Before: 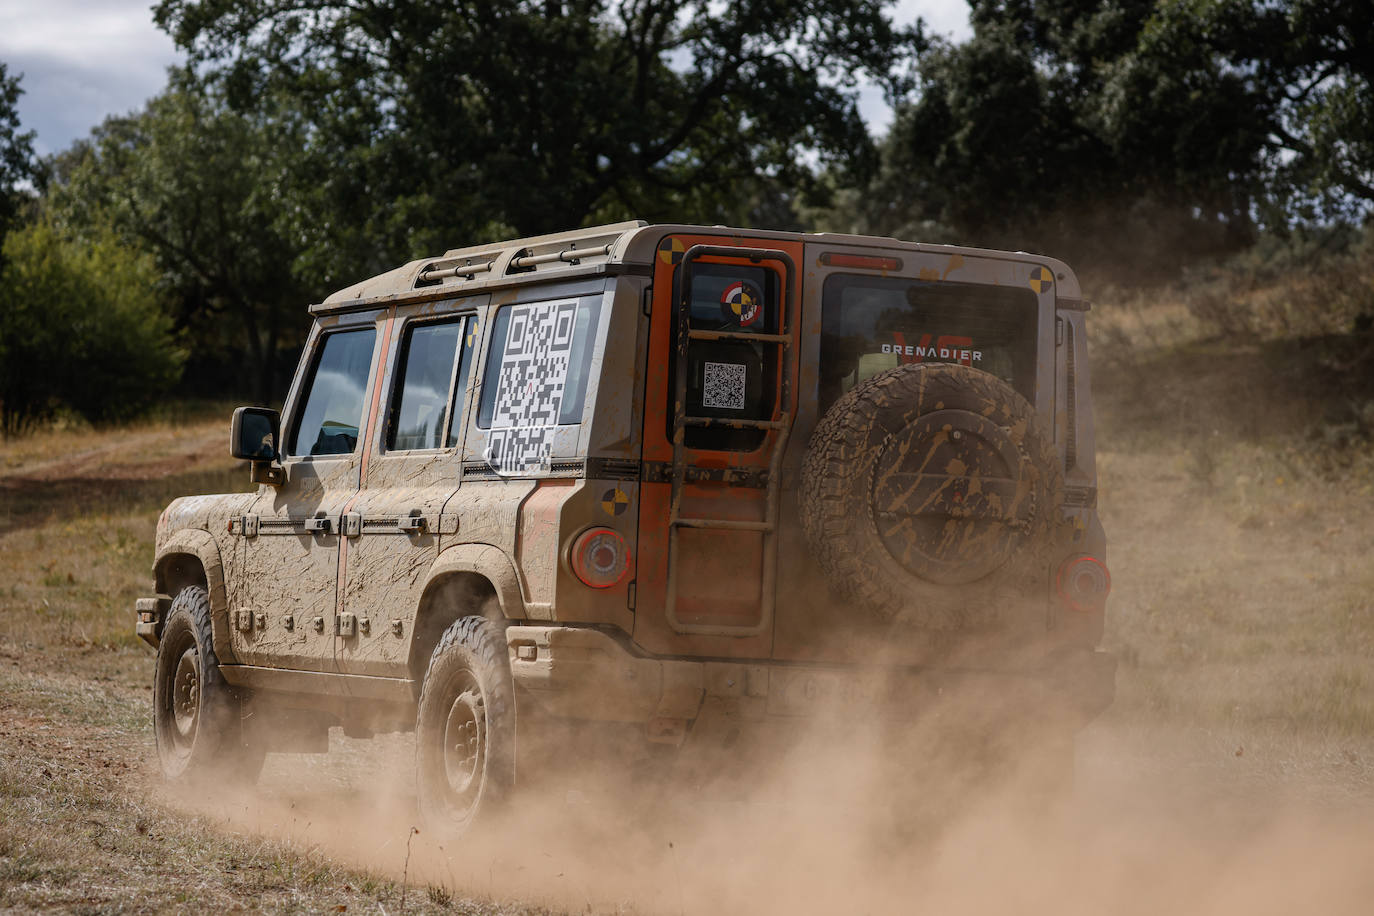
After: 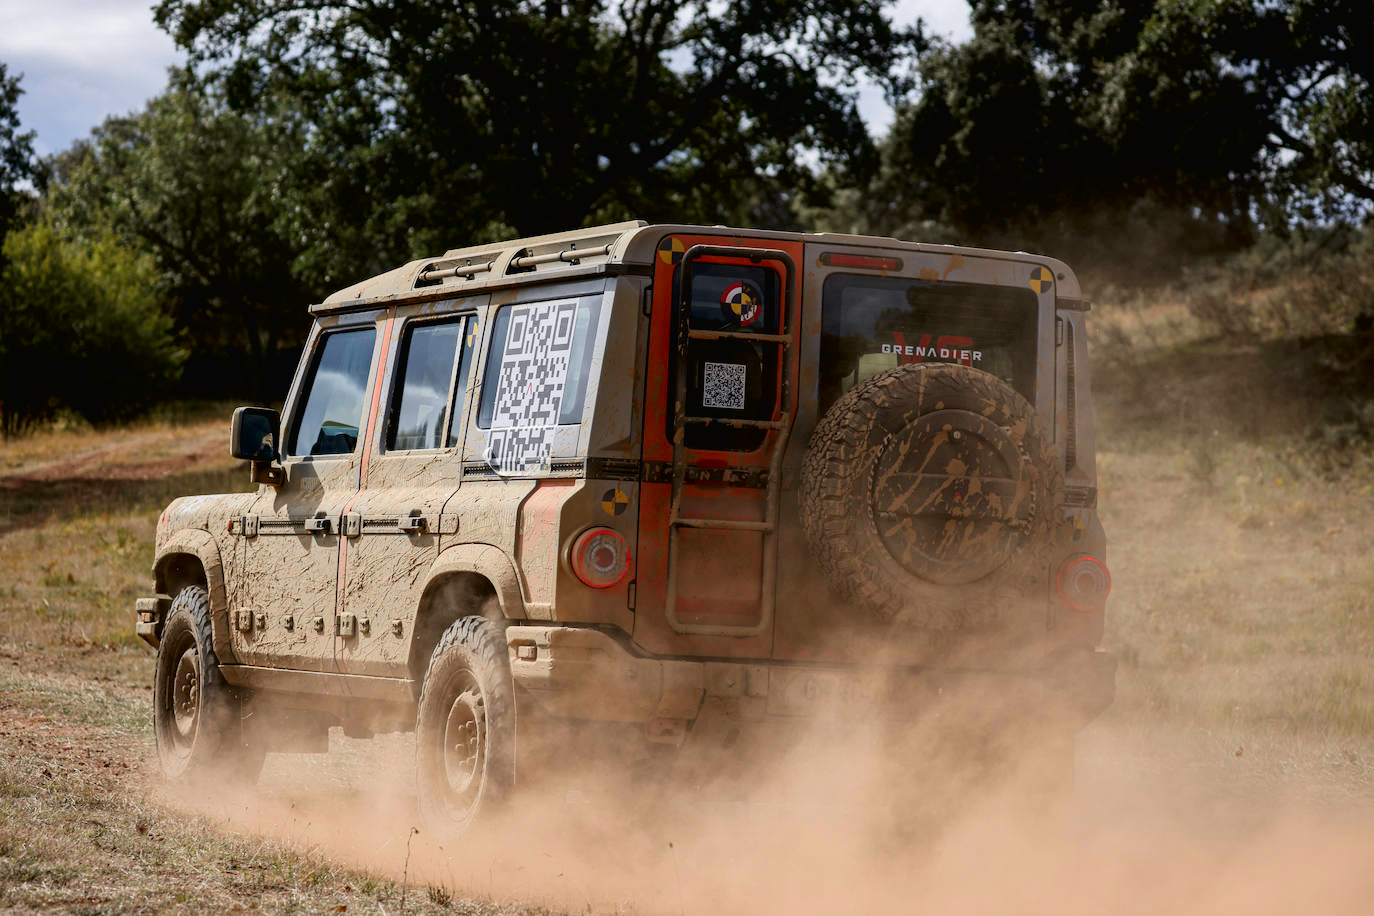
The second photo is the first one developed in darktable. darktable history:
tone curve: curves: ch0 [(0, 0.013) (0.054, 0.018) (0.205, 0.191) (0.289, 0.292) (0.39, 0.424) (0.493, 0.551) (0.666, 0.743) (0.795, 0.841) (1, 0.998)]; ch1 [(0, 0) (0.385, 0.343) (0.439, 0.415) (0.494, 0.495) (0.501, 0.501) (0.51, 0.509) (0.54, 0.552) (0.586, 0.614) (0.66, 0.706) (0.783, 0.804) (1, 1)]; ch2 [(0, 0) (0.32, 0.281) (0.403, 0.399) (0.441, 0.428) (0.47, 0.469) (0.498, 0.496) (0.524, 0.538) (0.566, 0.579) (0.633, 0.665) (0.7, 0.711) (1, 1)], color space Lab, independent channels, preserve colors none
